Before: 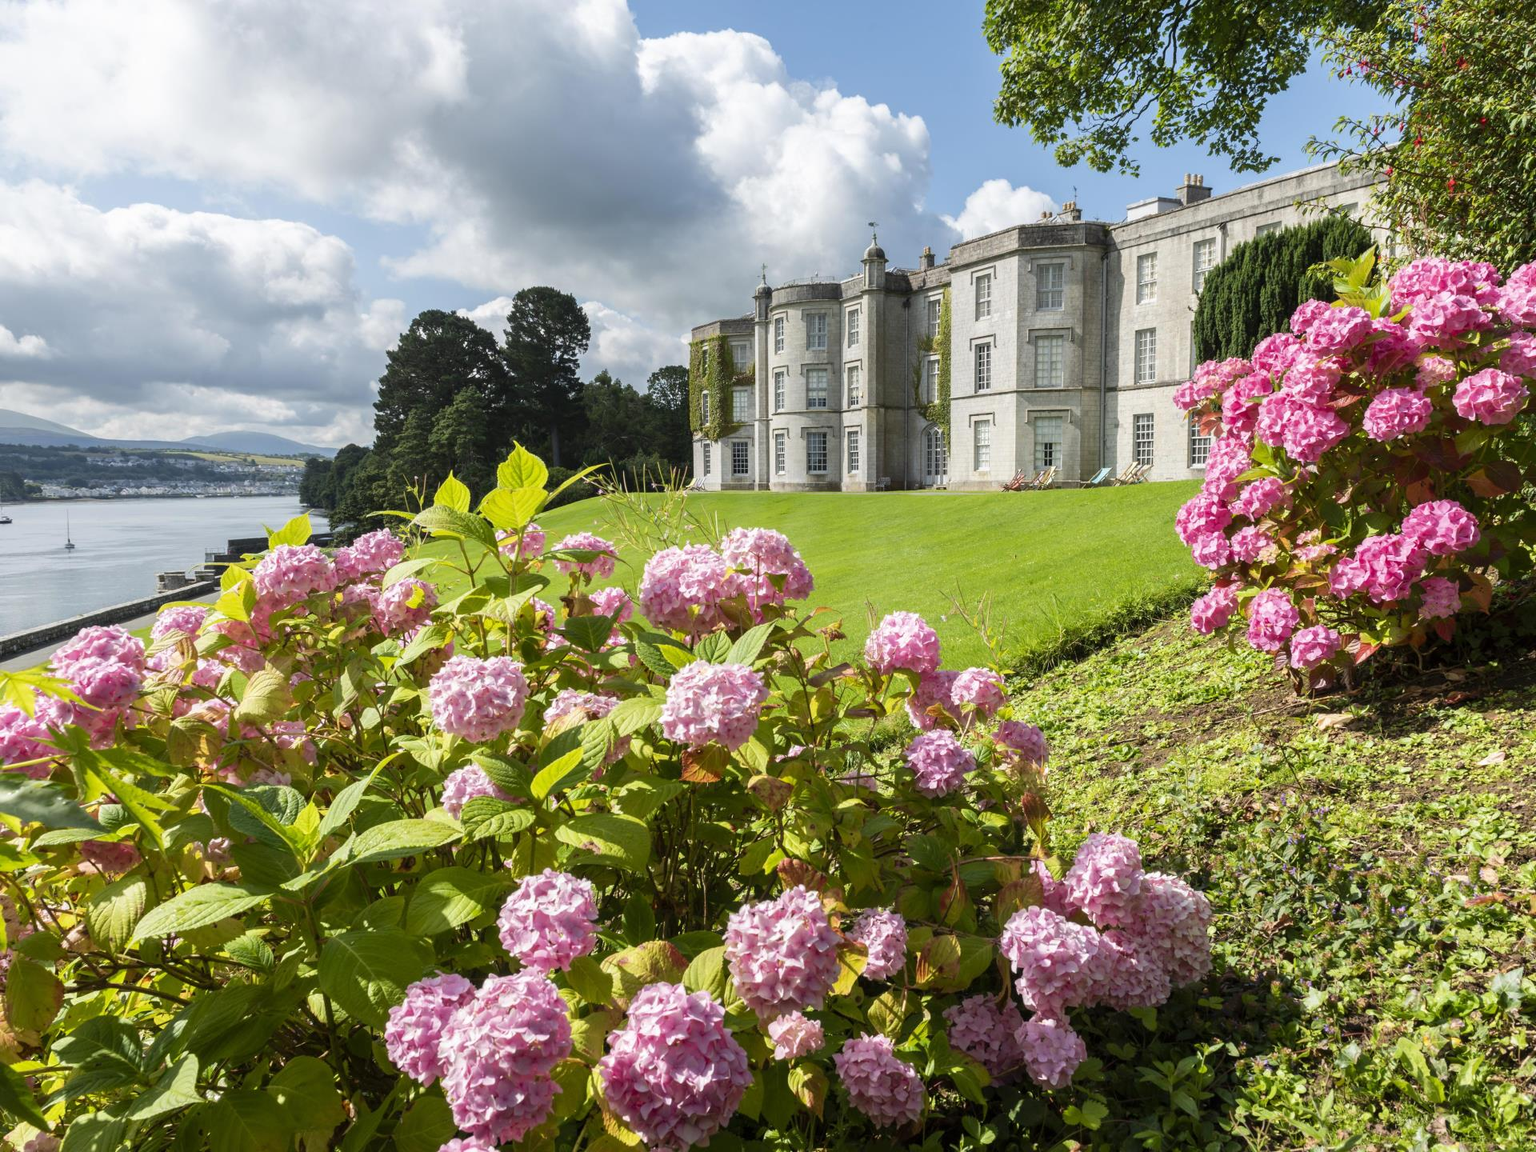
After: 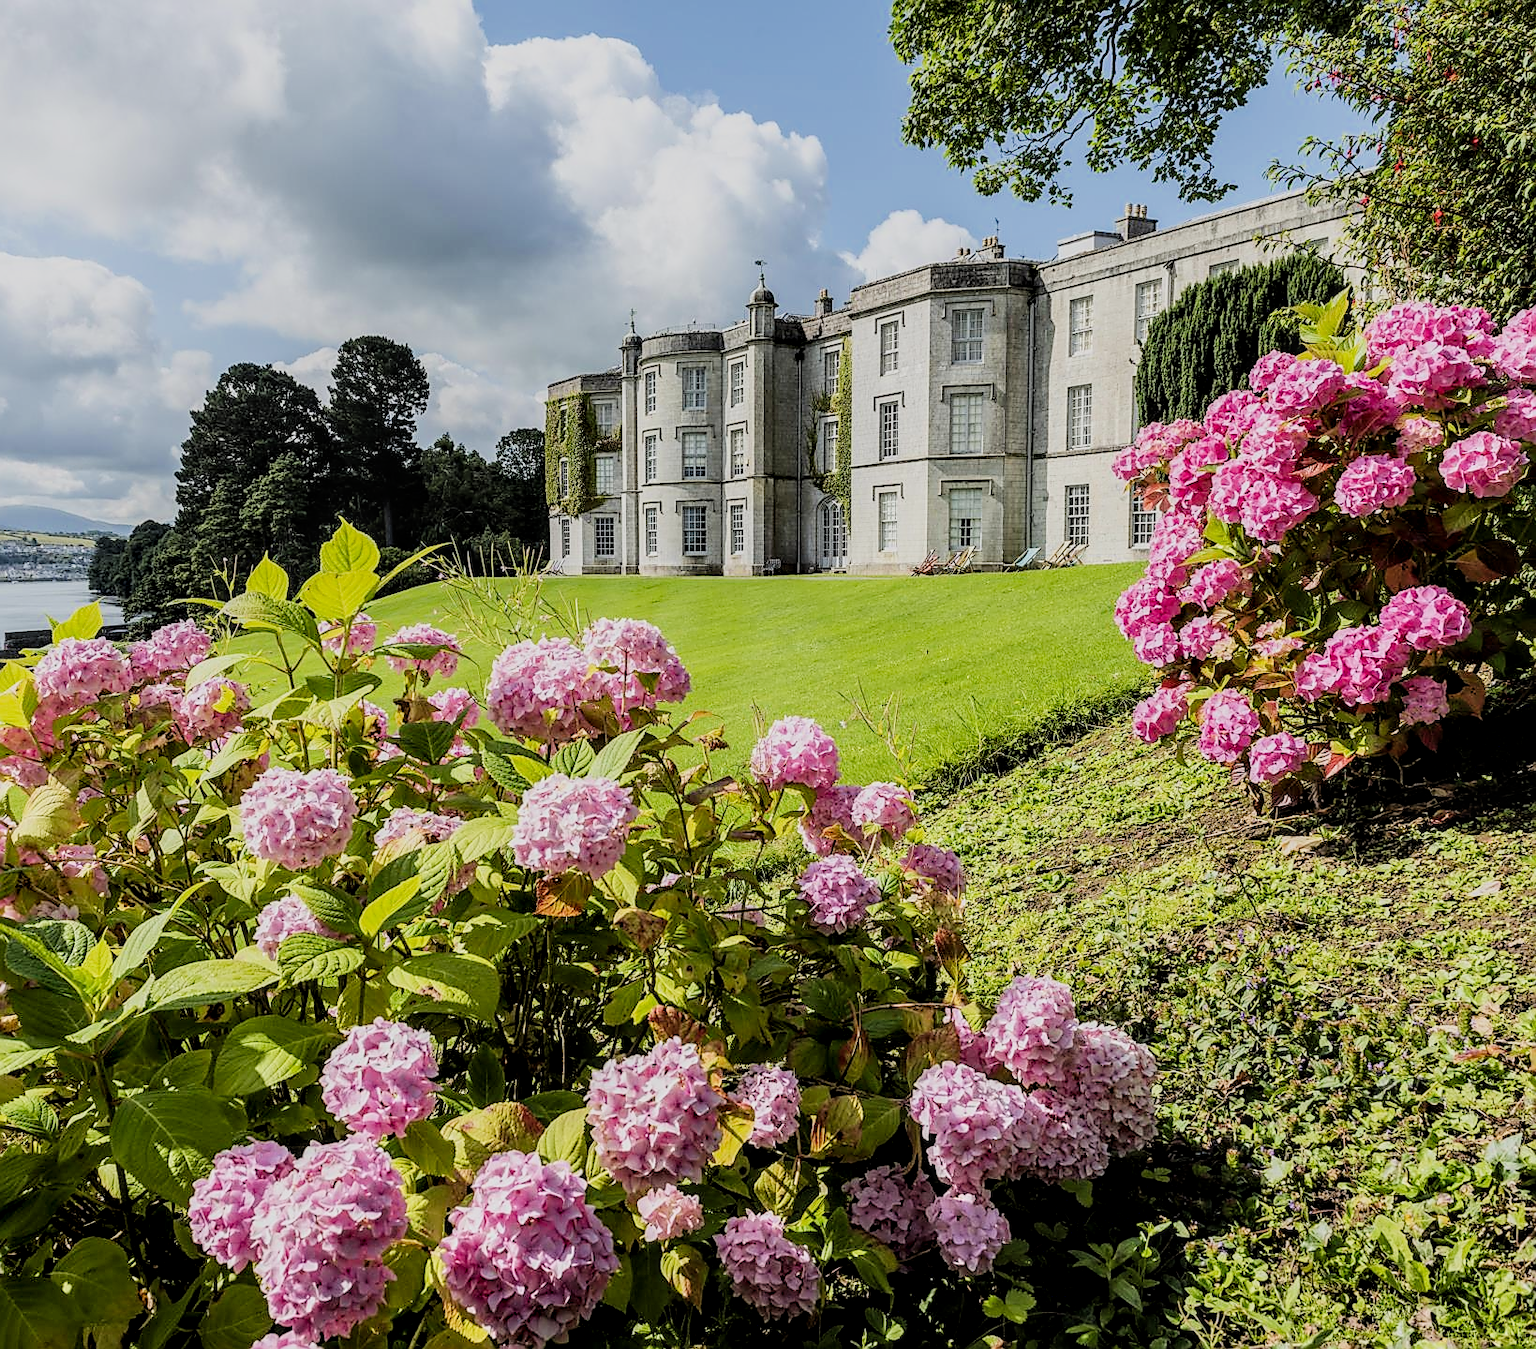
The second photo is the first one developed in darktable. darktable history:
filmic rgb: black relative exposure -6.15 EV, white relative exposure 6.96 EV, hardness 2.23, color science v6 (2022)
crop and rotate: left 14.584%
tone curve: curves: ch0 [(0, 0) (0.004, 0.002) (0.02, 0.013) (0.218, 0.218) (0.664, 0.718) (0.832, 0.873) (1, 1)], preserve colors none
sharpen: radius 1.4, amount 1.25, threshold 0.7
local contrast: detail 130%
